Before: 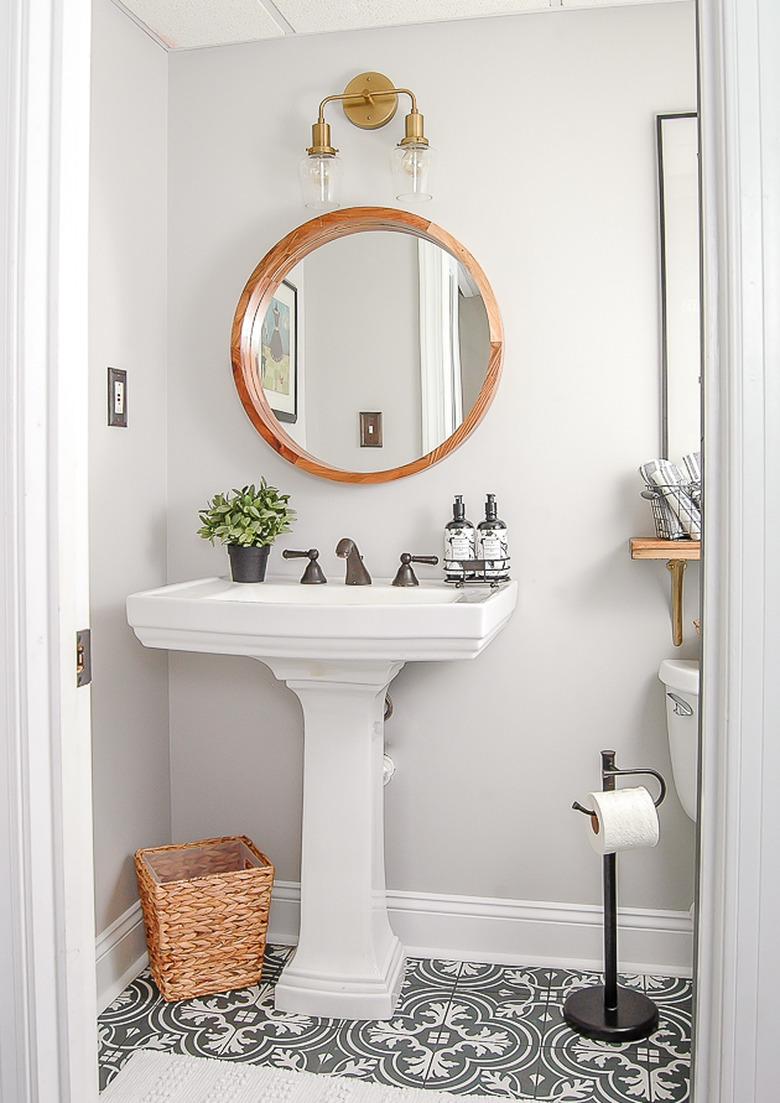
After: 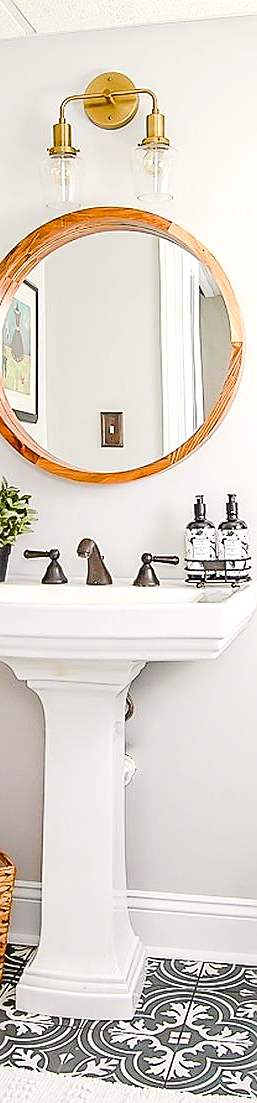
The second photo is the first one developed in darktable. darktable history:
sharpen: on, module defaults
crop: left 33.259%, right 33.684%
color balance rgb: perceptual saturation grading › global saturation 0.722%, perceptual saturation grading › highlights -17.699%, perceptual saturation grading › mid-tones 33.061%, perceptual saturation grading › shadows 50.308%, global vibrance 29.786%
exposure: exposure -0.138 EV, compensate highlight preservation false
levels: levels [0.062, 0.494, 0.925]
tone equalizer: on, module defaults
tone curve: curves: ch0 [(0, 0) (0.003, 0.074) (0.011, 0.079) (0.025, 0.083) (0.044, 0.095) (0.069, 0.097) (0.1, 0.11) (0.136, 0.131) (0.177, 0.159) (0.224, 0.209) (0.277, 0.279) (0.335, 0.367) (0.399, 0.455) (0.468, 0.538) (0.543, 0.621) (0.623, 0.699) (0.709, 0.782) (0.801, 0.848) (0.898, 0.924) (1, 1)], color space Lab, independent channels, preserve colors none
